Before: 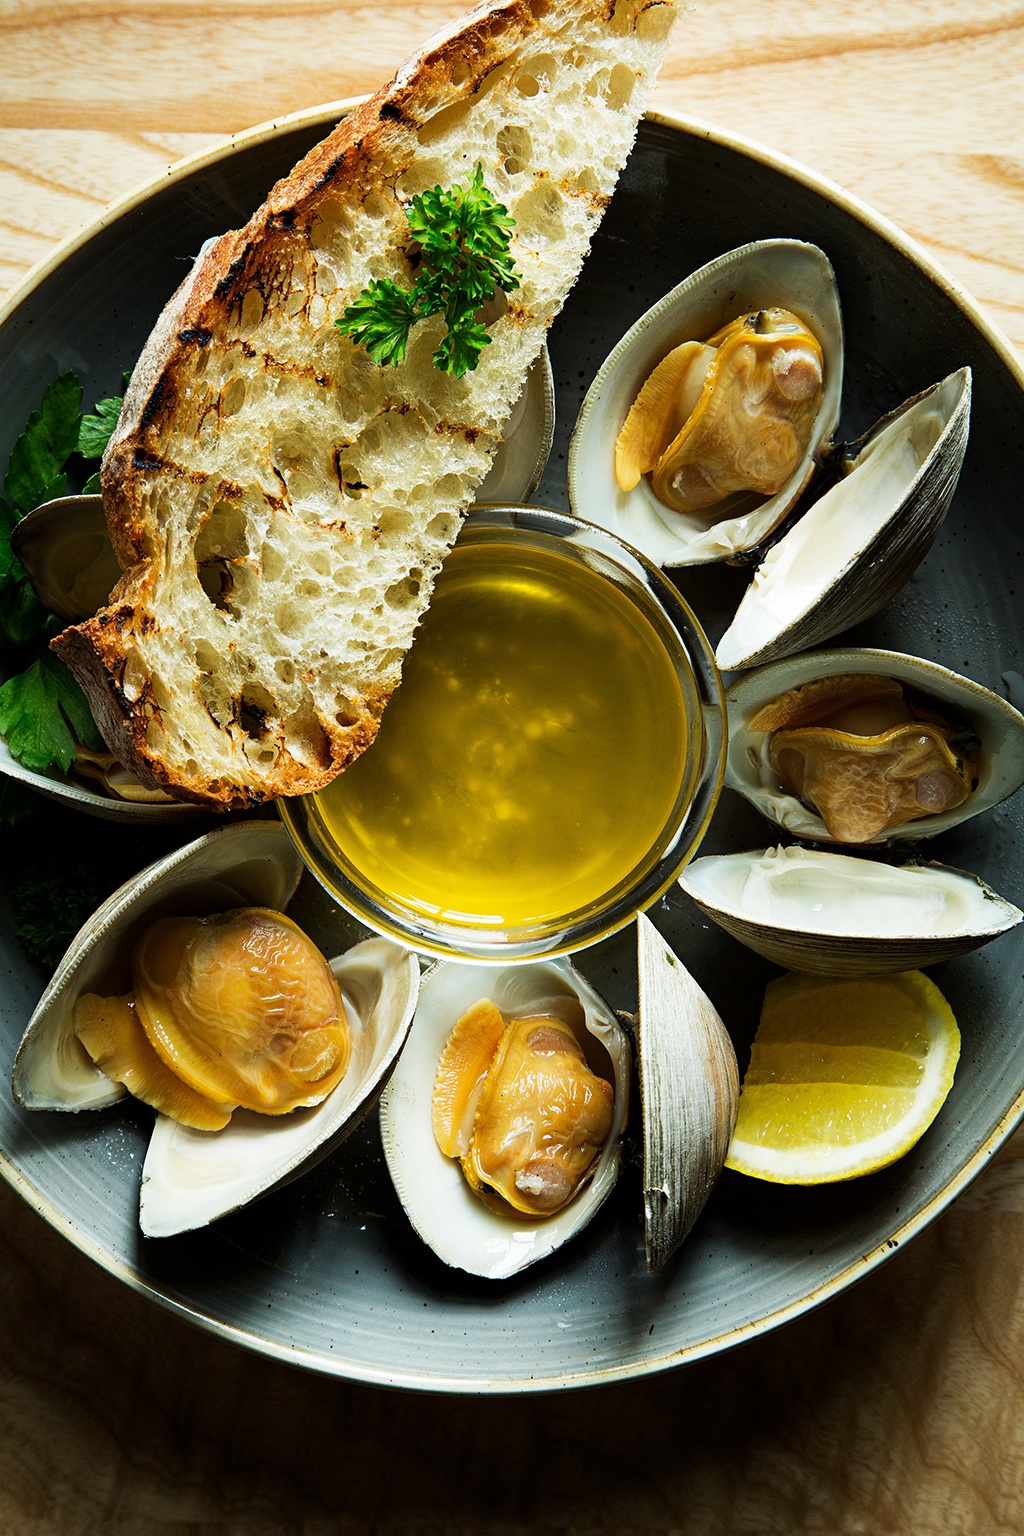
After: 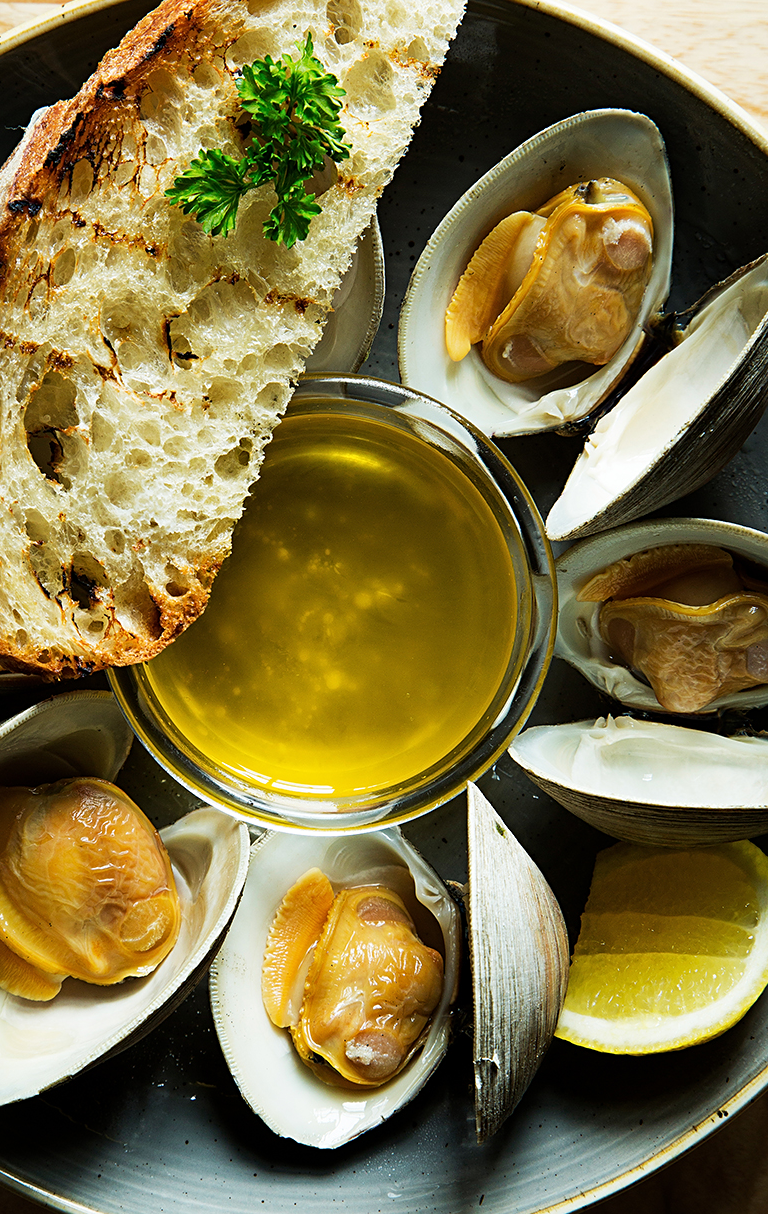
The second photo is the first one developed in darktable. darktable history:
sharpen: amount 0.205
crop: left 16.685%, top 8.485%, right 8.277%, bottom 12.425%
